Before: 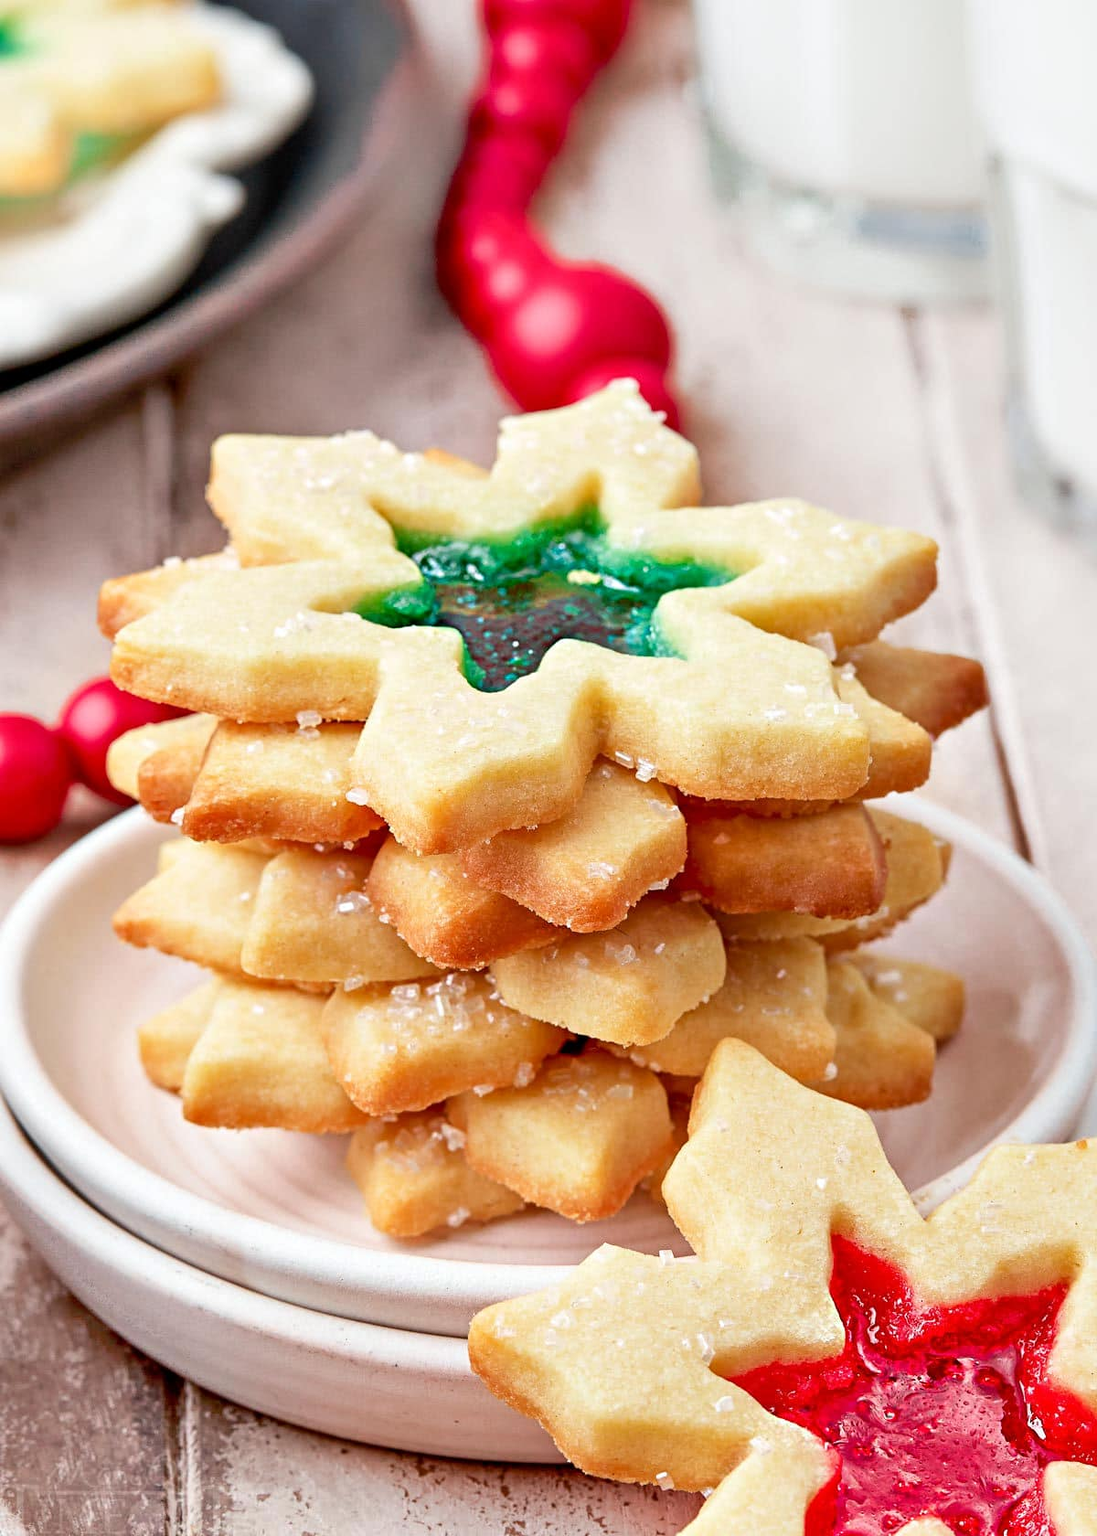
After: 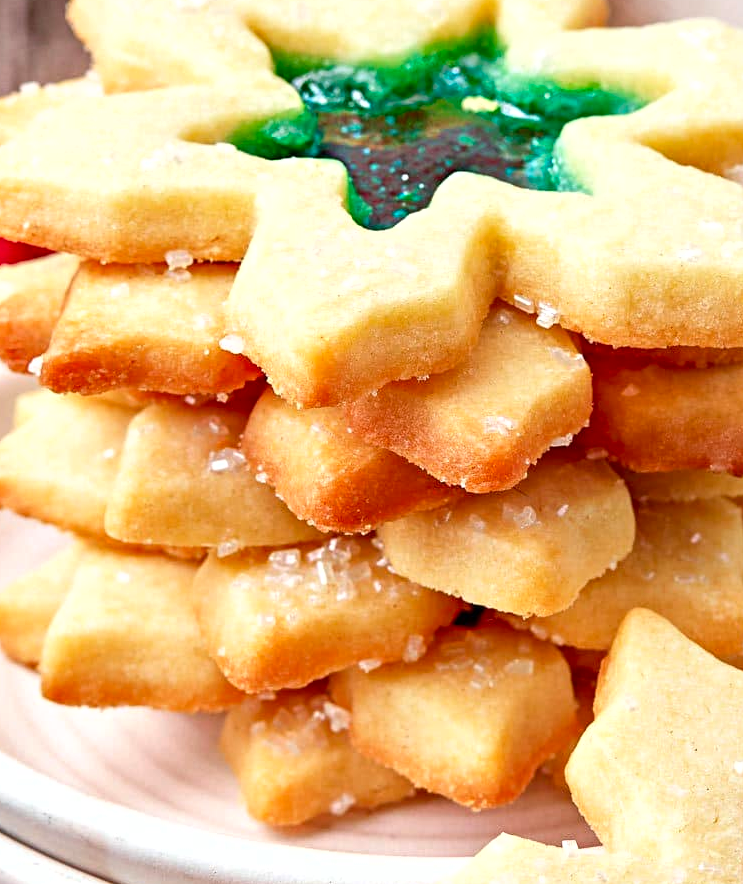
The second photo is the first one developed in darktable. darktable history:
crop: left 13.252%, top 31.401%, right 24.787%, bottom 15.935%
shadows and highlights: radius 122.09, shadows 21.69, white point adjustment -9.66, highlights -15.25, soften with gaussian
levels: levels [0, 0.43, 0.859]
